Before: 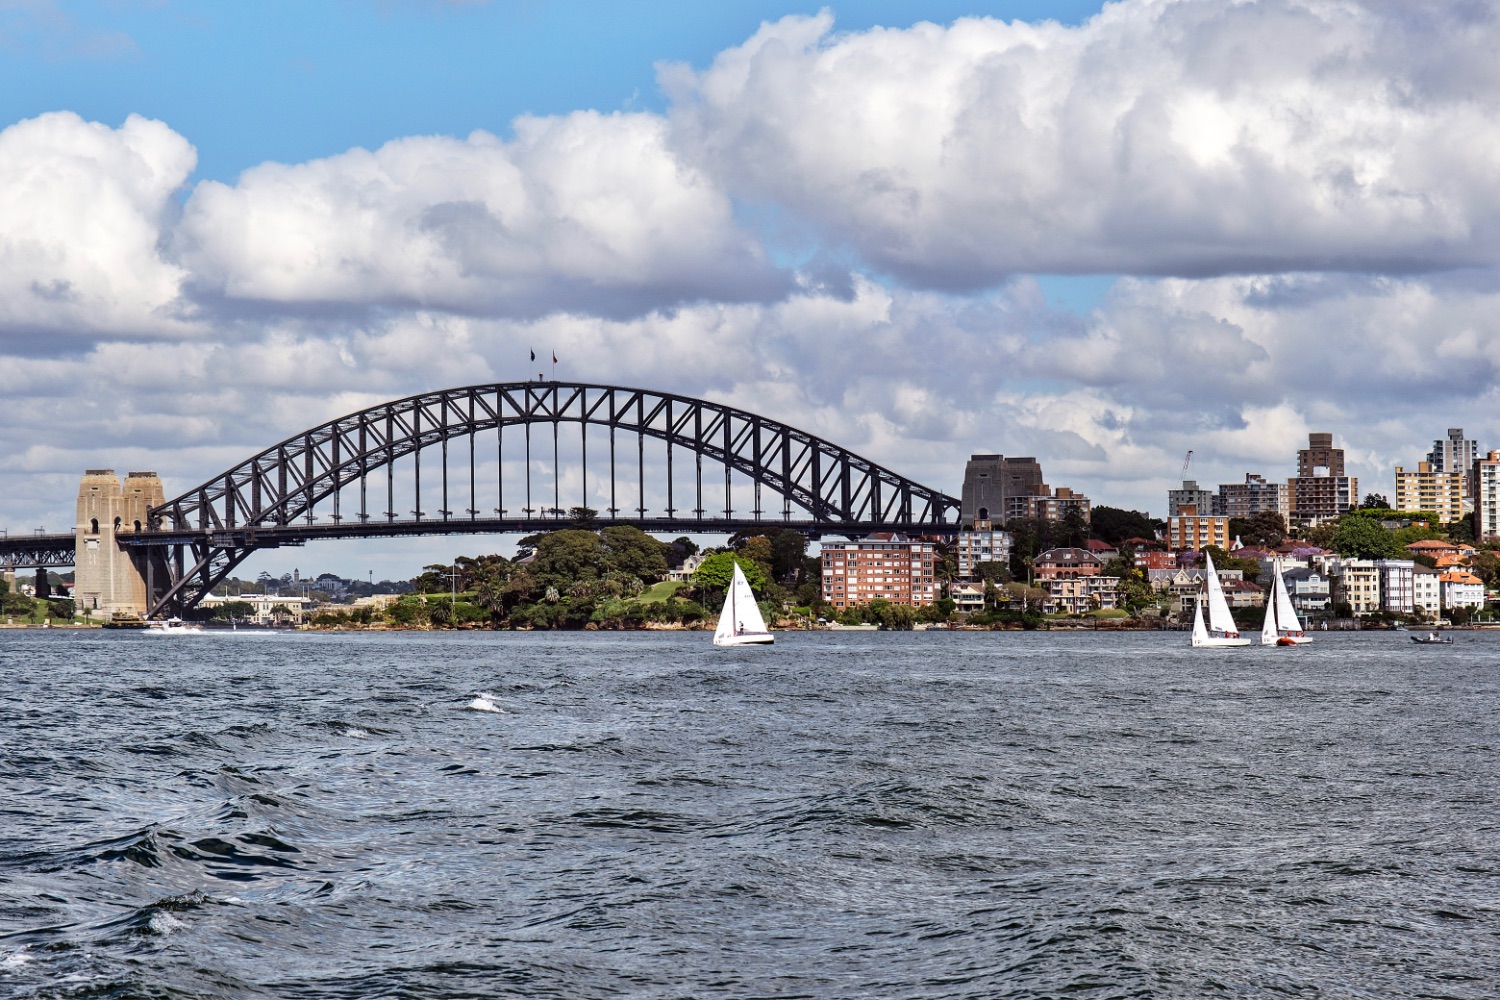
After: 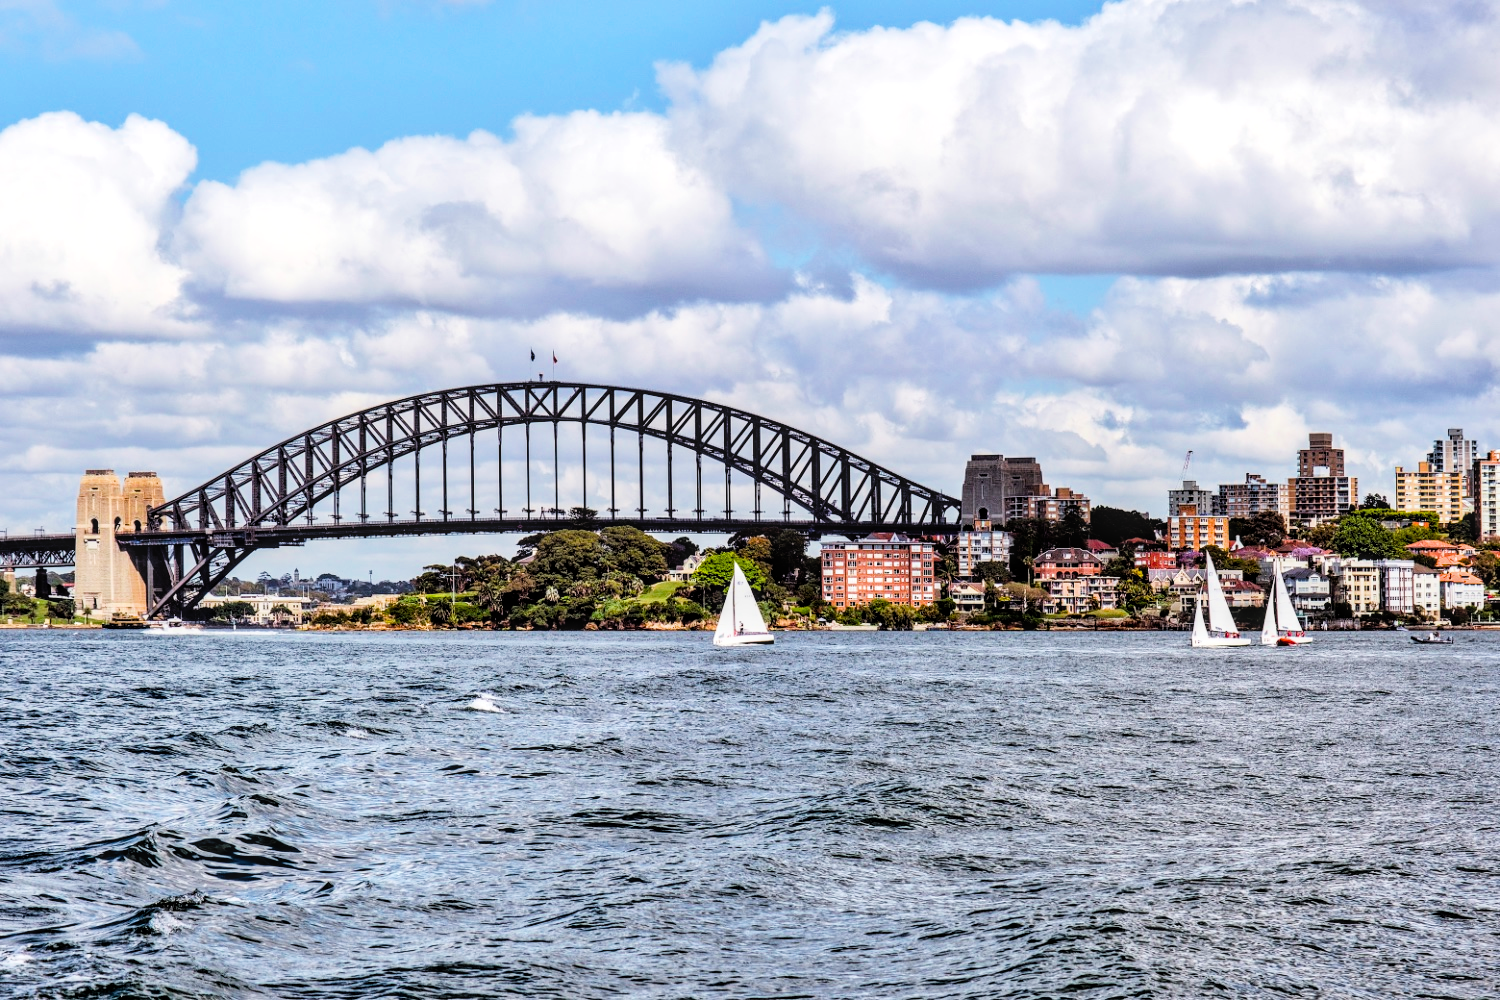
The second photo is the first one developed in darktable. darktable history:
color balance rgb: perceptual saturation grading › global saturation 20%, global vibrance 10%
filmic rgb: black relative exposure -5 EV, white relative exposure 3.5 EV, hardness 3.19, contrast 1.3
local contrast: on, module defaults
exposure "scene-referred default": black level correction 0, exposure 0.7 EV, compensate exposure bias true, compensate highlight preservation false
